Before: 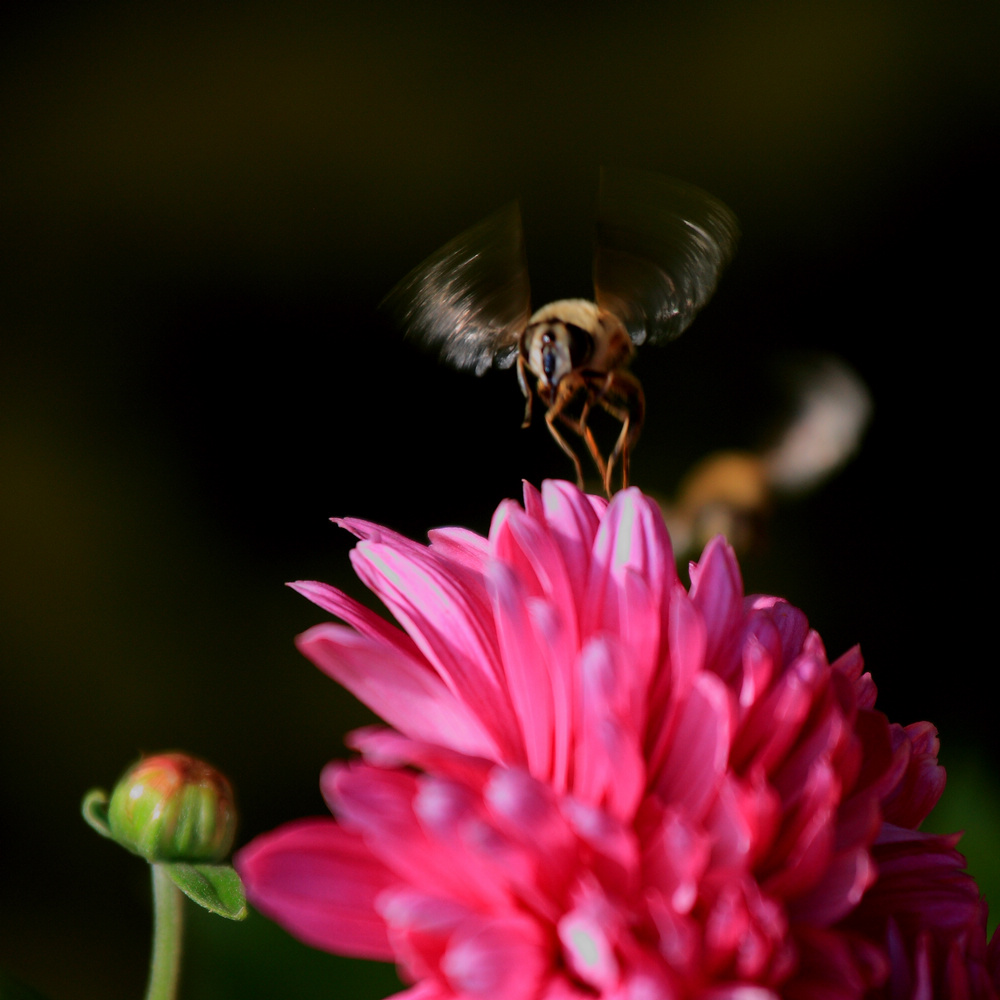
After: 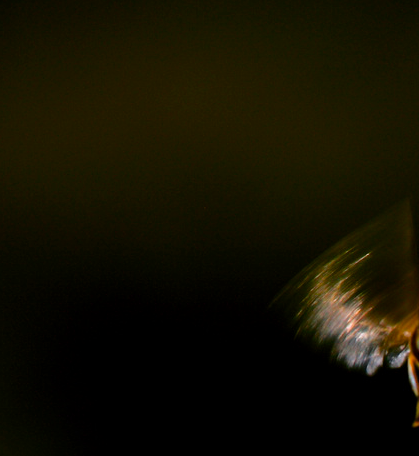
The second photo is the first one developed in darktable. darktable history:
color balance rgb: power › luminance -3.944%, power › hue 144.09°, highlights gain › chroma 0.14%, highlights gain › hue 330.2°, linear chroma grading › global chroma 8.932%, perceptual saturation grading › global saturation 35.044%, perceptual saturation grading › highlights -25.85%, perceptual saturation grading › shadows 25.602%, perceptual brilliance grading › global brilliance 10.612%, perceptual brilliance grading › shadows 15.036%, global vibrance 40.881%
crop and rotate: left 10.971%, top 0.114%, right 47.065%, bottom 54.243%
